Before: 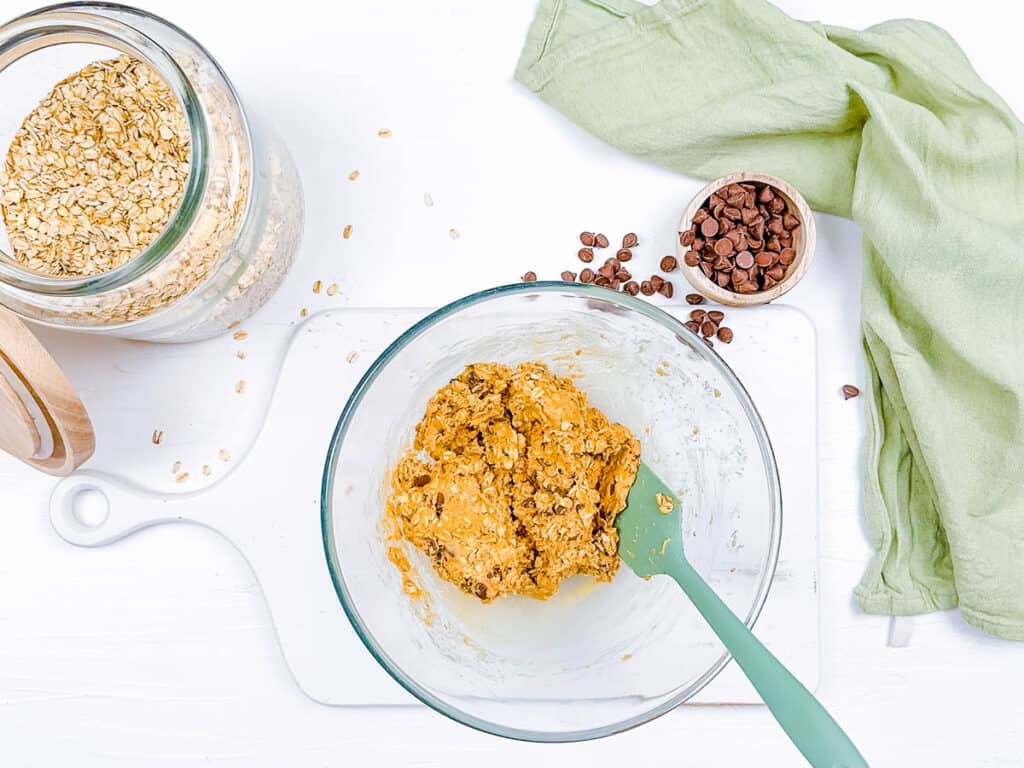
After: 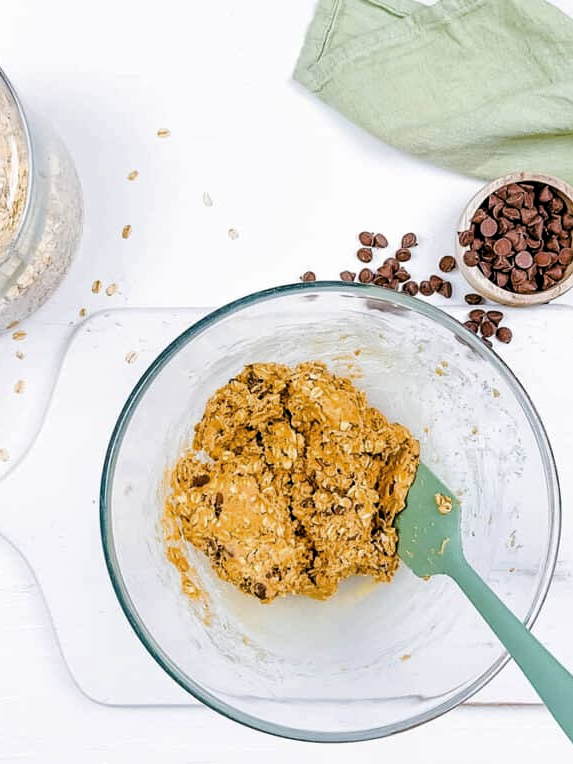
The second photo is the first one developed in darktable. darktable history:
levels: levels [0.116, 0.574, 1]
crop: left 21.674%, right 22.086%
